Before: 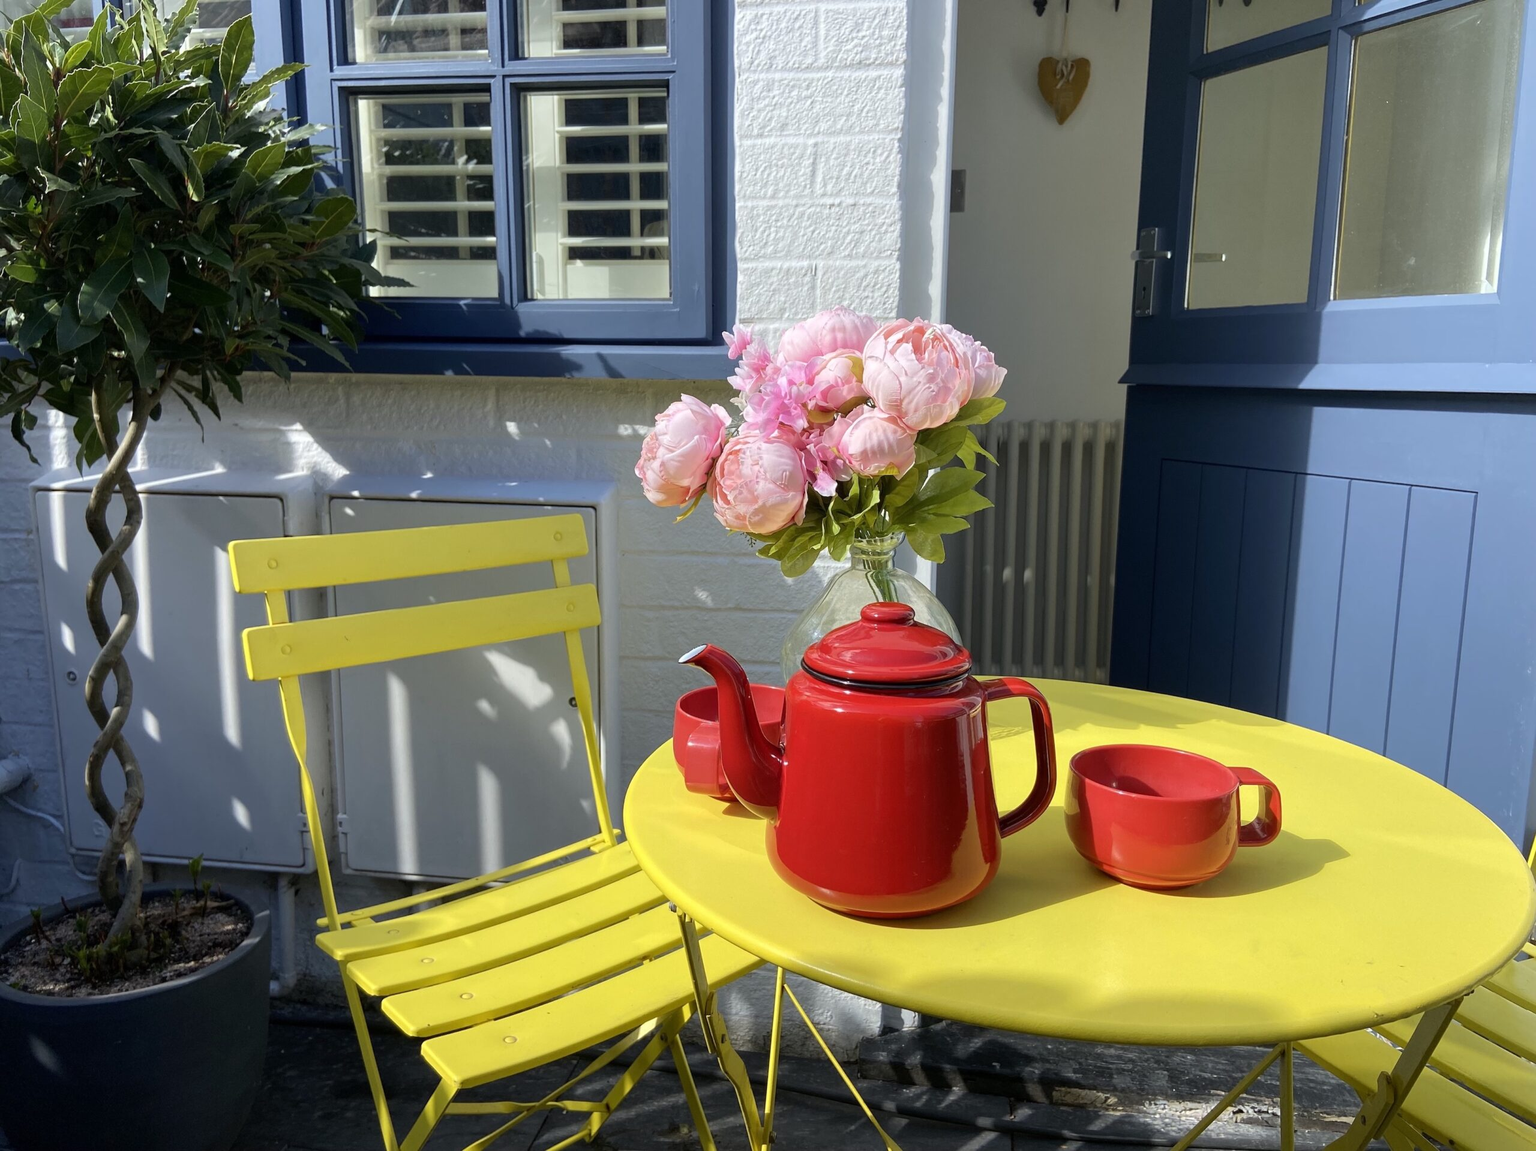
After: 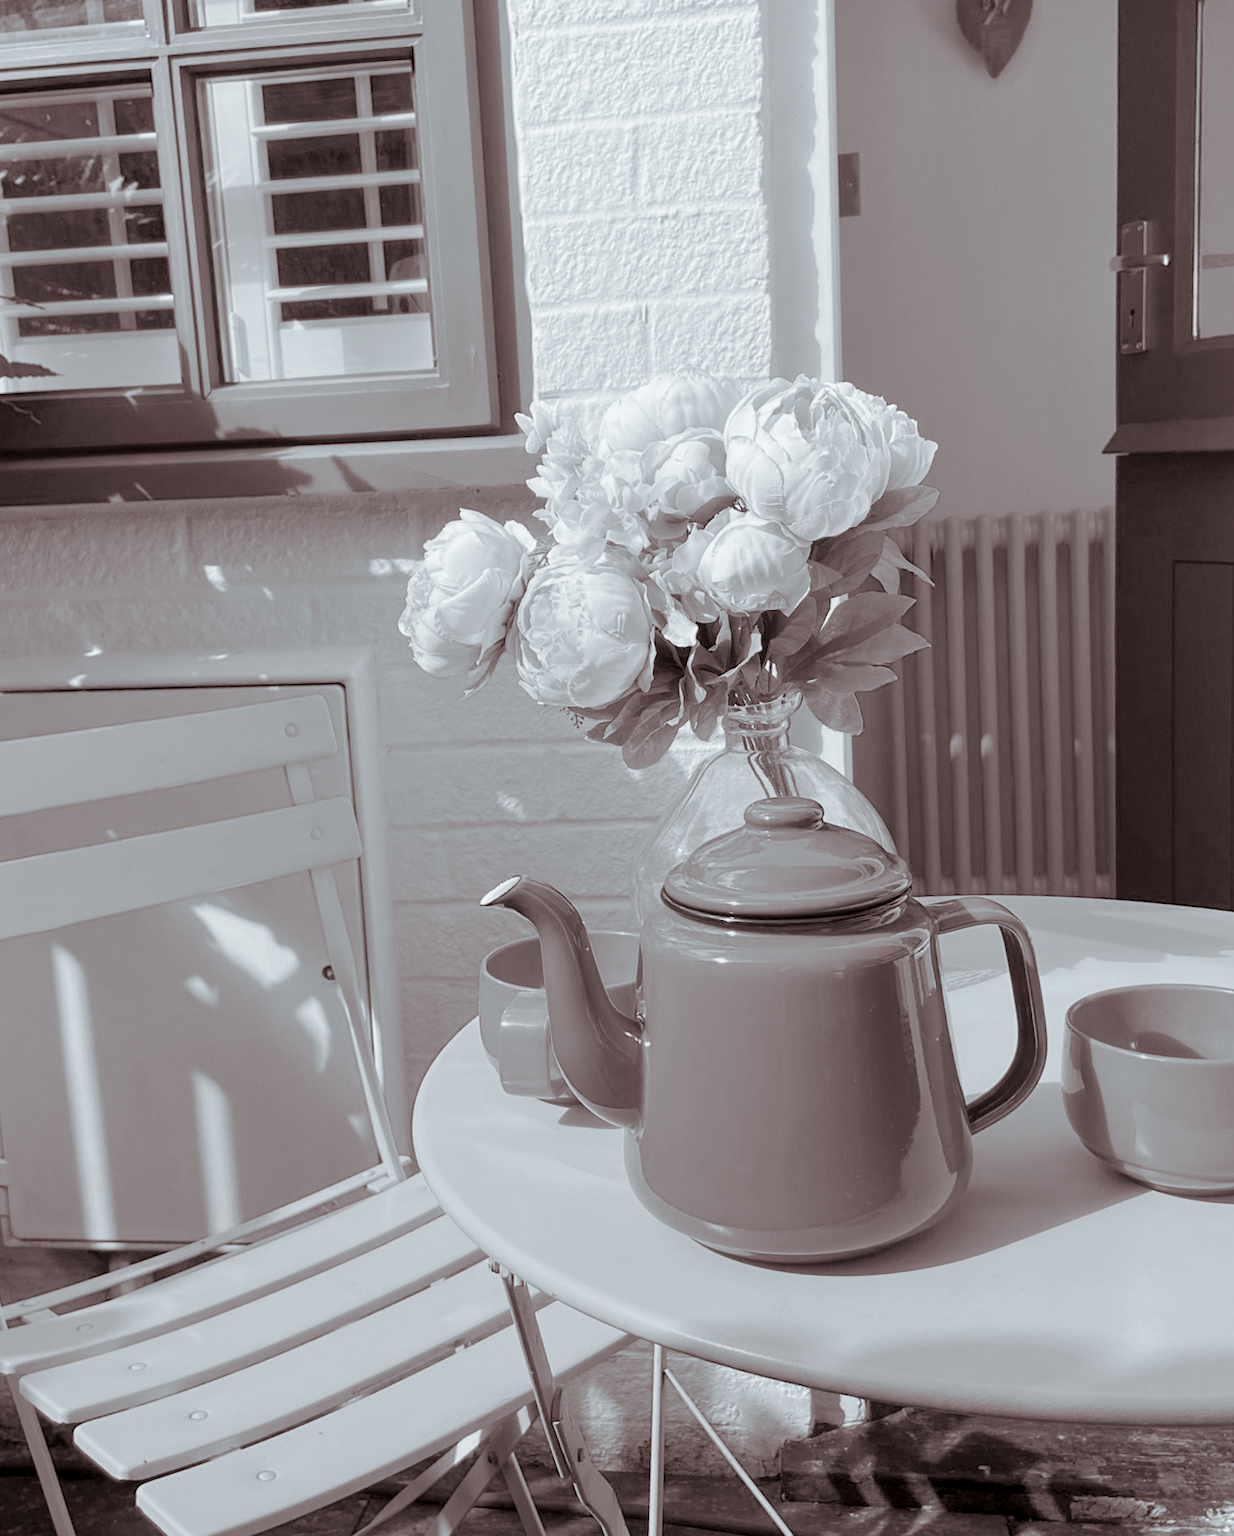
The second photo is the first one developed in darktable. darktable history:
crop and rotate: left 22.516%, right 21.234%
contrast brightness saturation: brightness 0.28
exposure: black level correction 0.002, compensate highlight preservation false
split-toning: shadows › saturation 0.24, highlights › hue 54°, highlights › saturation 0.24
color correction: highlights a* -3.28, highlights b* -6.24, shadows a* 3.1, shadows b* 5.19
white balance: red 1.045, blue 0.932
rotate and perspective: rotation -3.52°, crop left 0.036, crop right 0.964, crop top 0.081, crop bottom 0.919
color calibration: output gray [0.253, 0.26, 0.487, 0], gray › normalize channels true, illuminant same as pipeline (D50), adaptation XYZ, x 0.346, y 0.359, gamut compression 0
